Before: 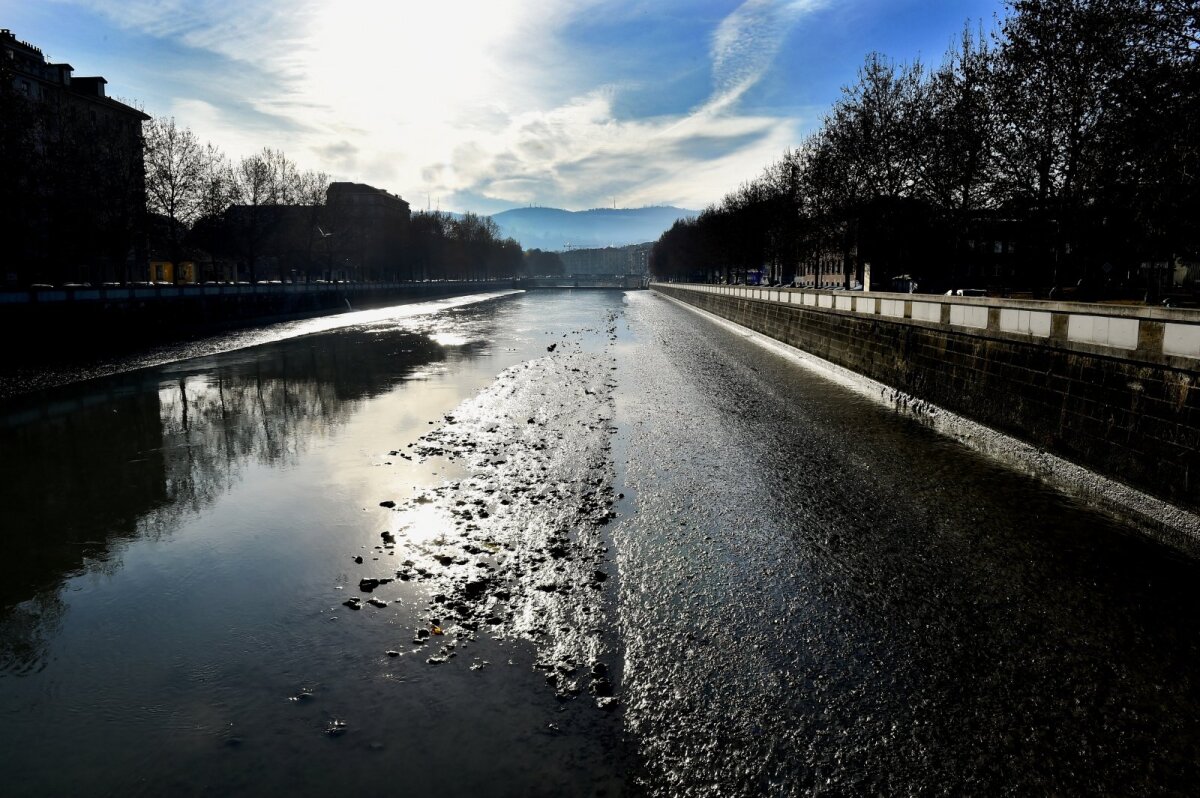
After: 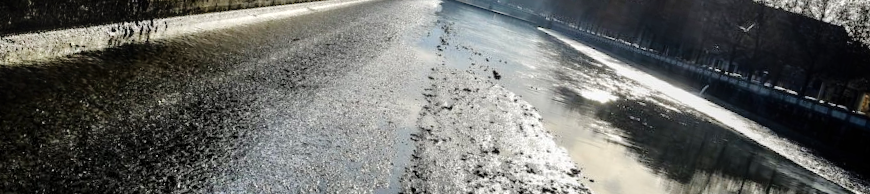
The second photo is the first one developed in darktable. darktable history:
tone equalizer: -7 EV 0.15 EV, -6 EV 0.6 EV, -5 EV 1.15 EV, -4 EV 1.33 EV, -3 EV 1.15 EV, -2 EV 0.6 EV, -1 EV 0.15 EV, mask exposure compensation -0.5 EV
shadows and highlights: shadows 40, highlights -54, highlights color adjustment 46%, low approximation 0.01, soften with gaussian
crop and rotate: angle 16.12°, top 30.835%, bottom 35.653%
local contrast: detail 117%
